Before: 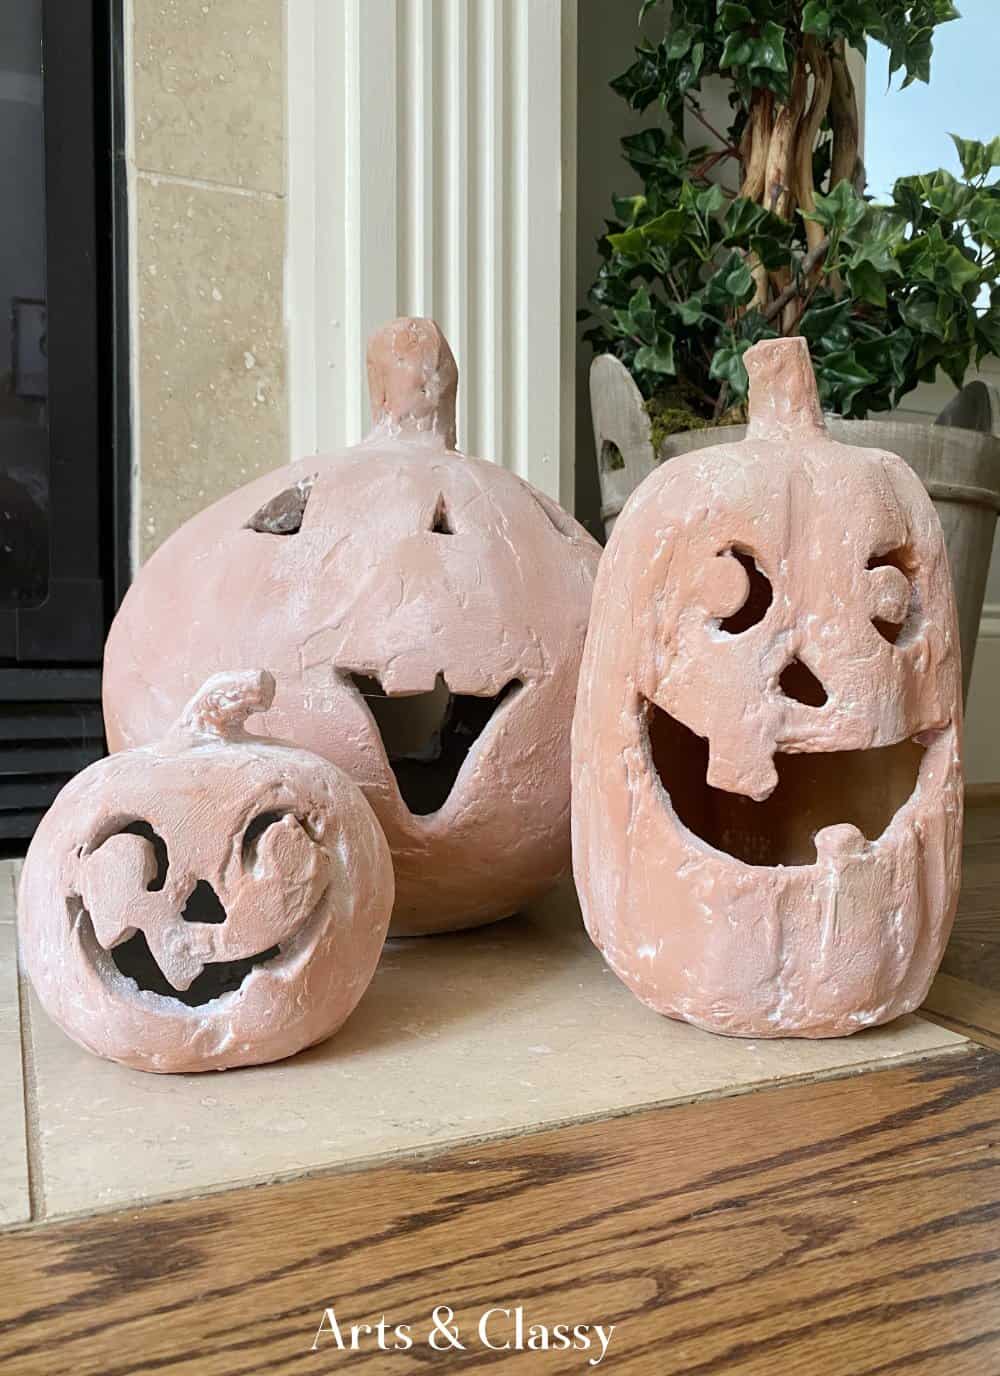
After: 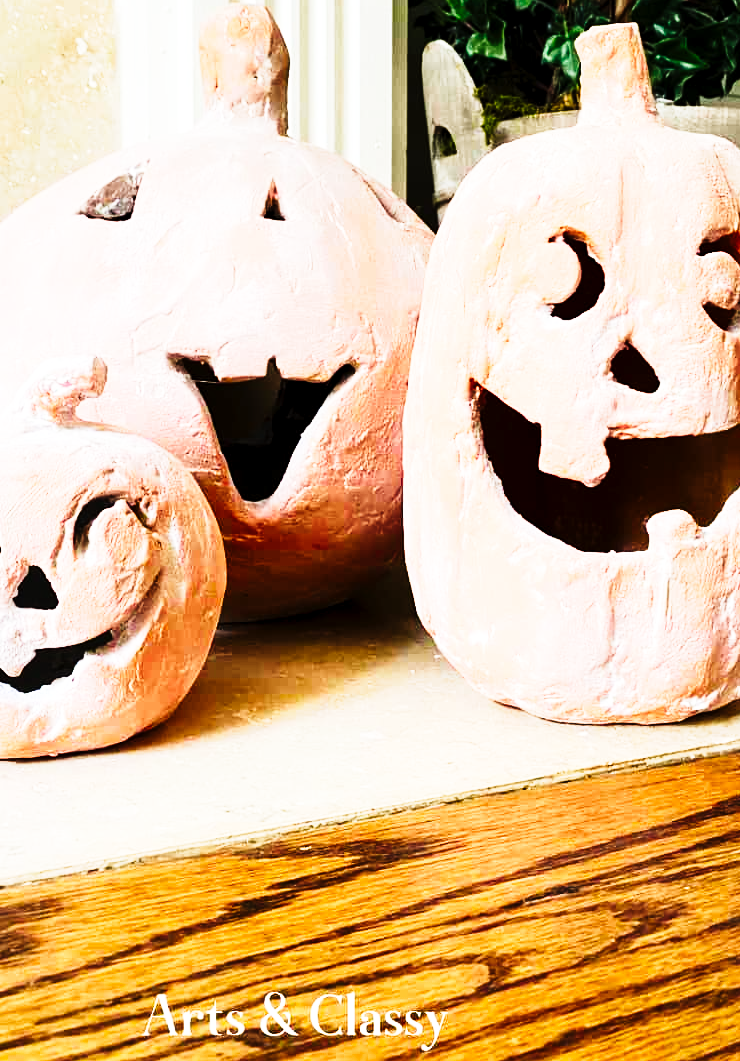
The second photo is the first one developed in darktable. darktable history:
color correction: saturation 1.1
exposure: black level correction 0.005, exposure 0.286 EV, compensate highlight preservation false
crop: left 16.871%, top 22.857%, right 9.116%
tone curve: curves: ch0 [(0, 0) (0.003, 0.001) (0.011, 0.005) (0.025, 0.009) (0.044, 0.014) (0.069, 0.018) (0.1, 0.025) (0.136, 0.029) (0.177, 0.042) (0.224, 0.064) (0.277, 0.107) (0.335, 0.182) (0.399, 0.3) (0.468, 0.462) (0.543, 0.639) (0.623, 0.802) (0.709, 0.916) (0.801, 0.963) (0.898, 0.988) (1, 1)], preserve colors none
